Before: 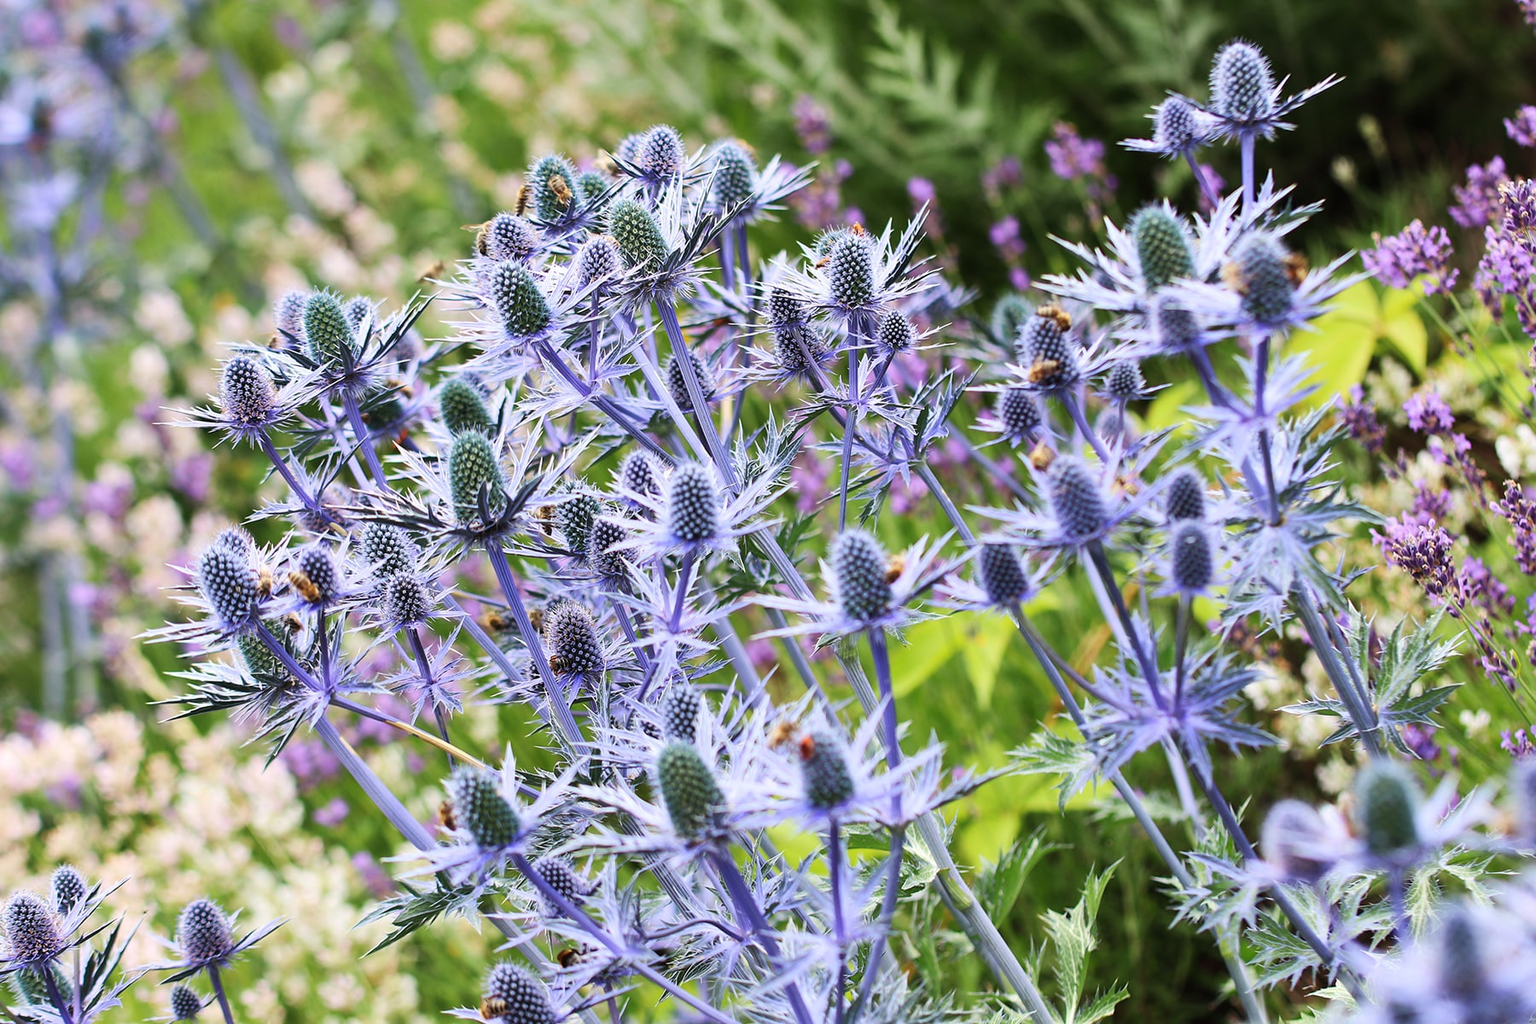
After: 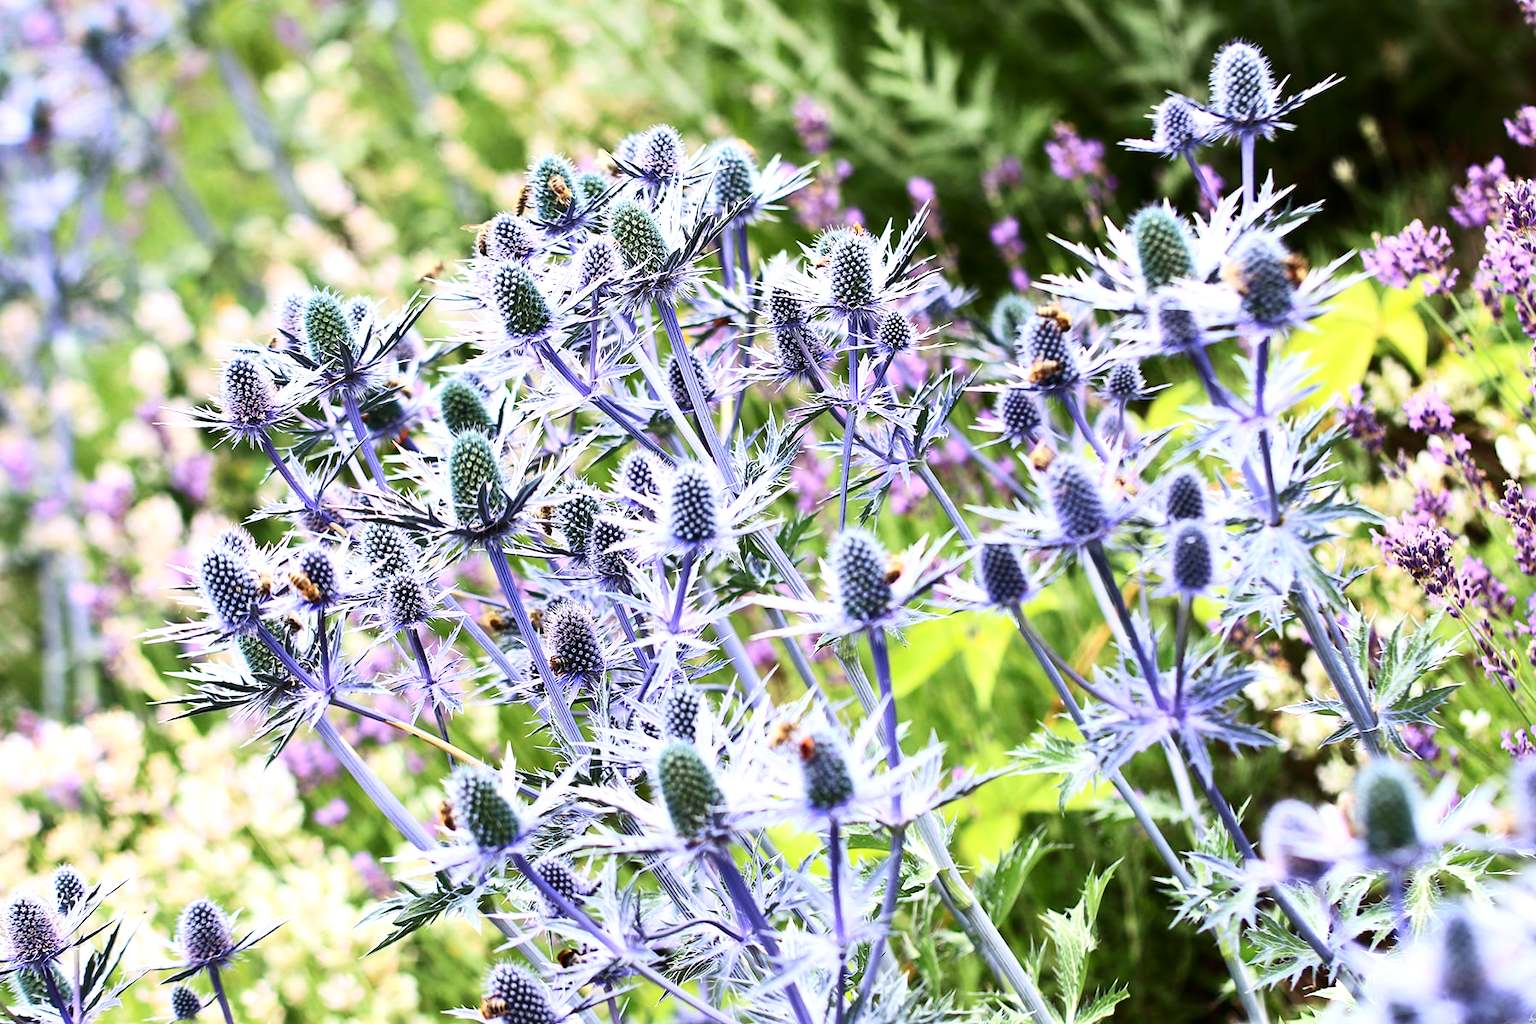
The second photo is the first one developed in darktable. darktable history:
exposure: black level correction 0.001, exposure 0.499 EV, compensate highlight preservation false
contrast brightness saturation: contrast 0.218
